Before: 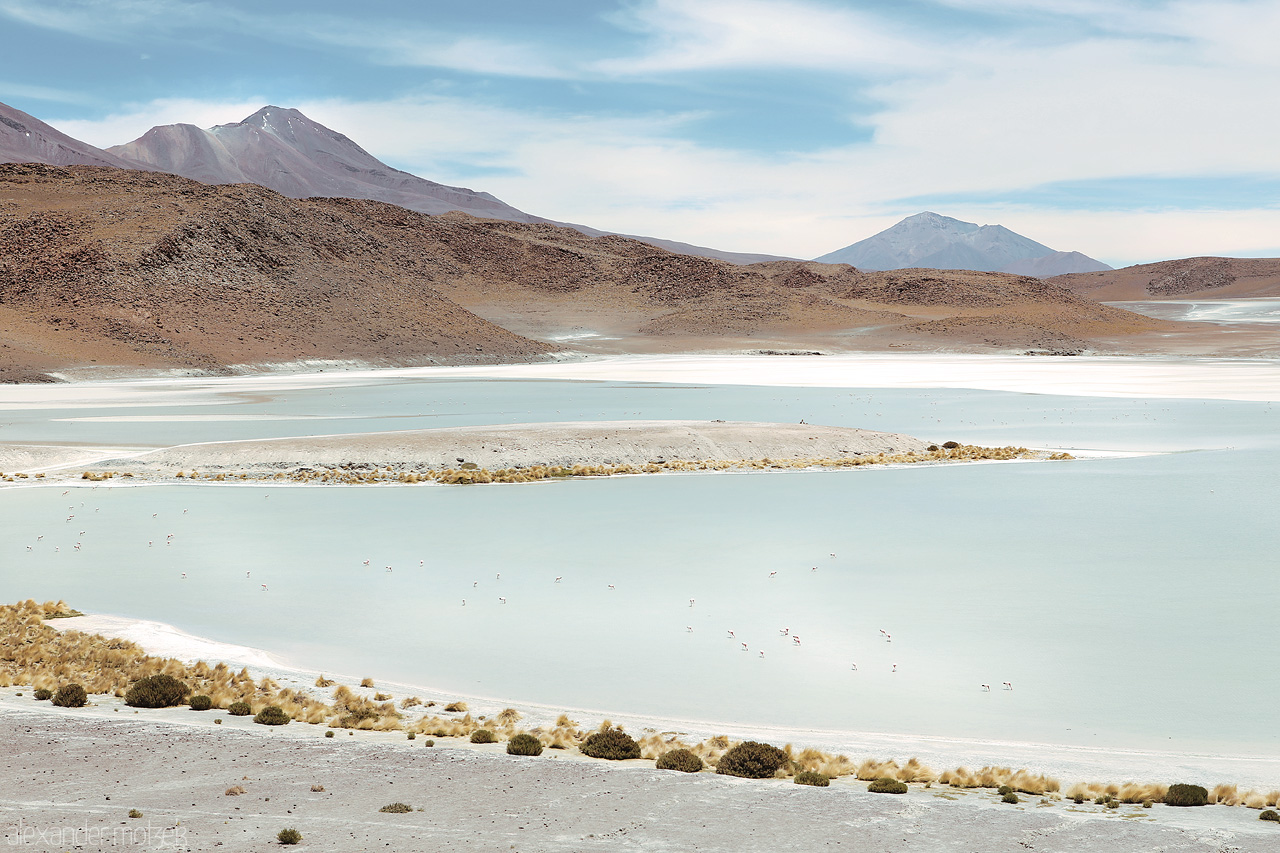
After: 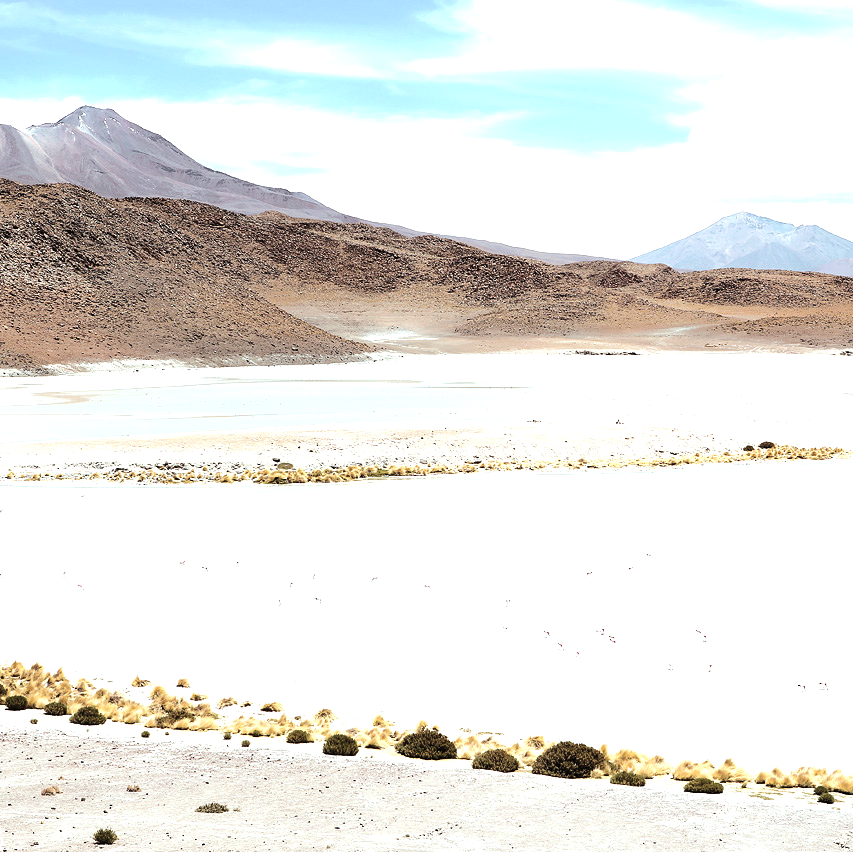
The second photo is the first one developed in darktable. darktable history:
tone equalizer: -8 EV -1.08 EV, -7 EV -1.01 EV, -6 EV -0.867 EV, -5 EV -0.578 EV, -3 EV 0.578 EV, -2 EV 0.867 EV, -1 EV 1.01 EV, +0 EV 1.08 EV, edges refinement/feathering 500, mask exposure compensation -1.57 EV, preserve details no
crop and rotate: left 14.436%, right 18.898%
